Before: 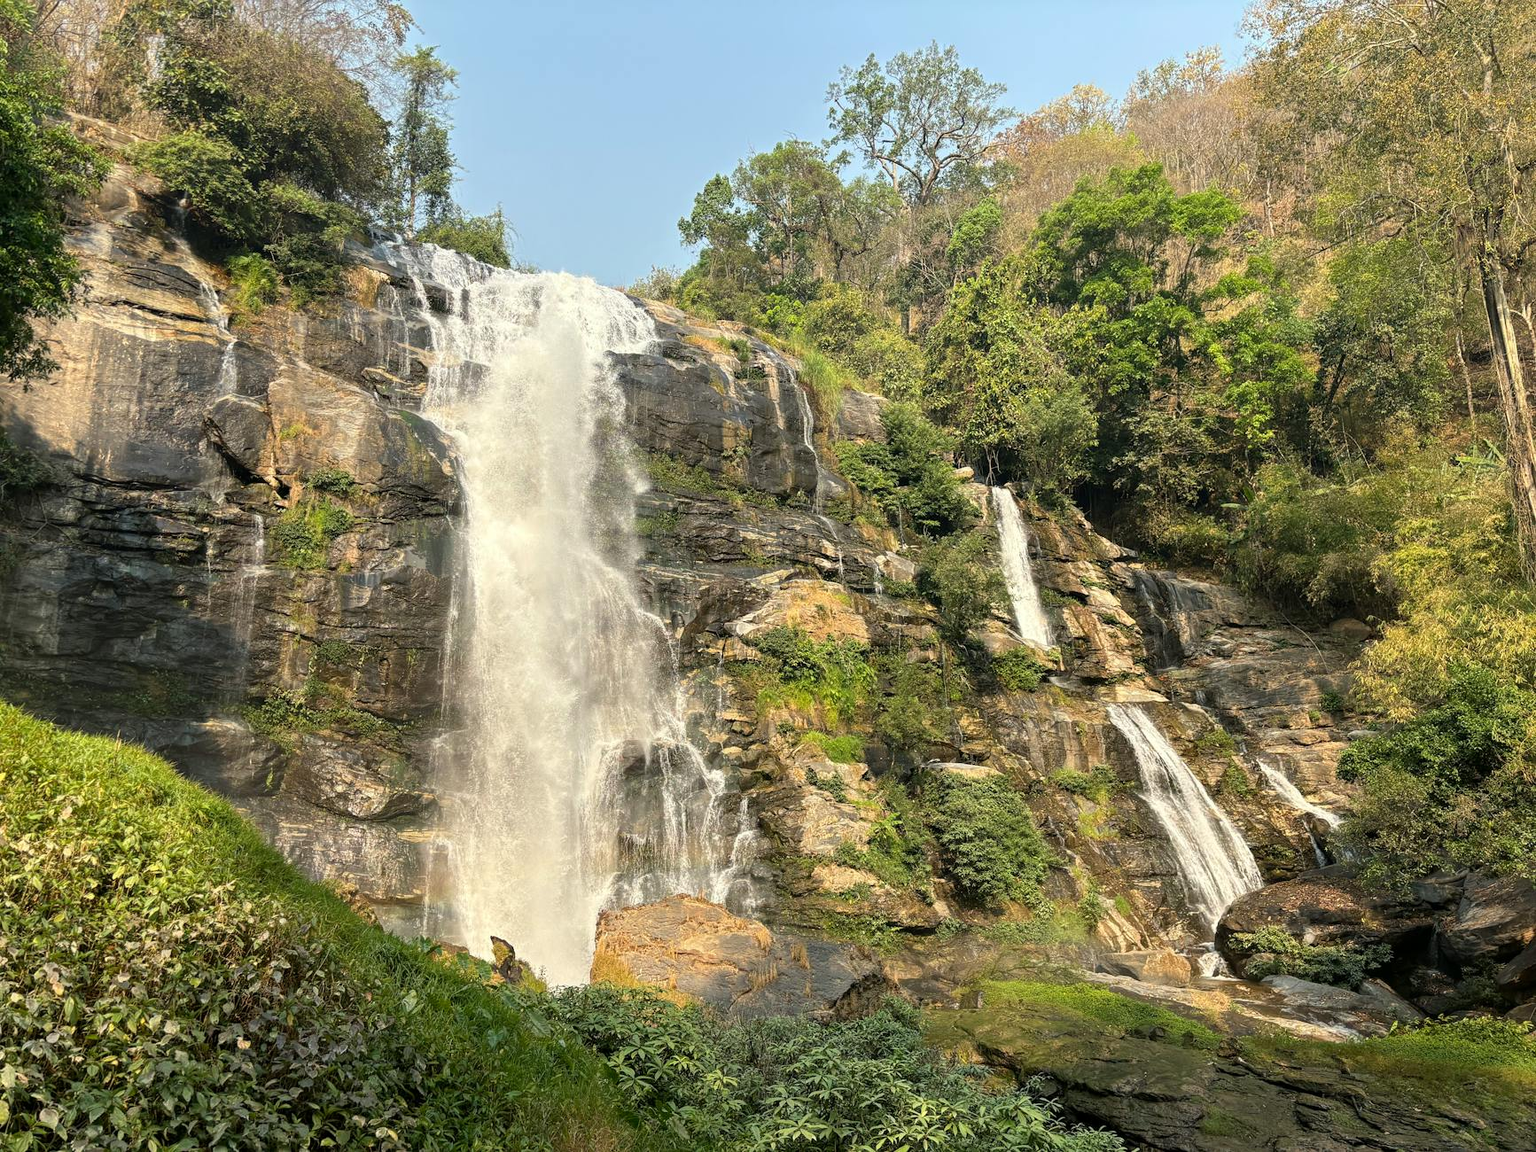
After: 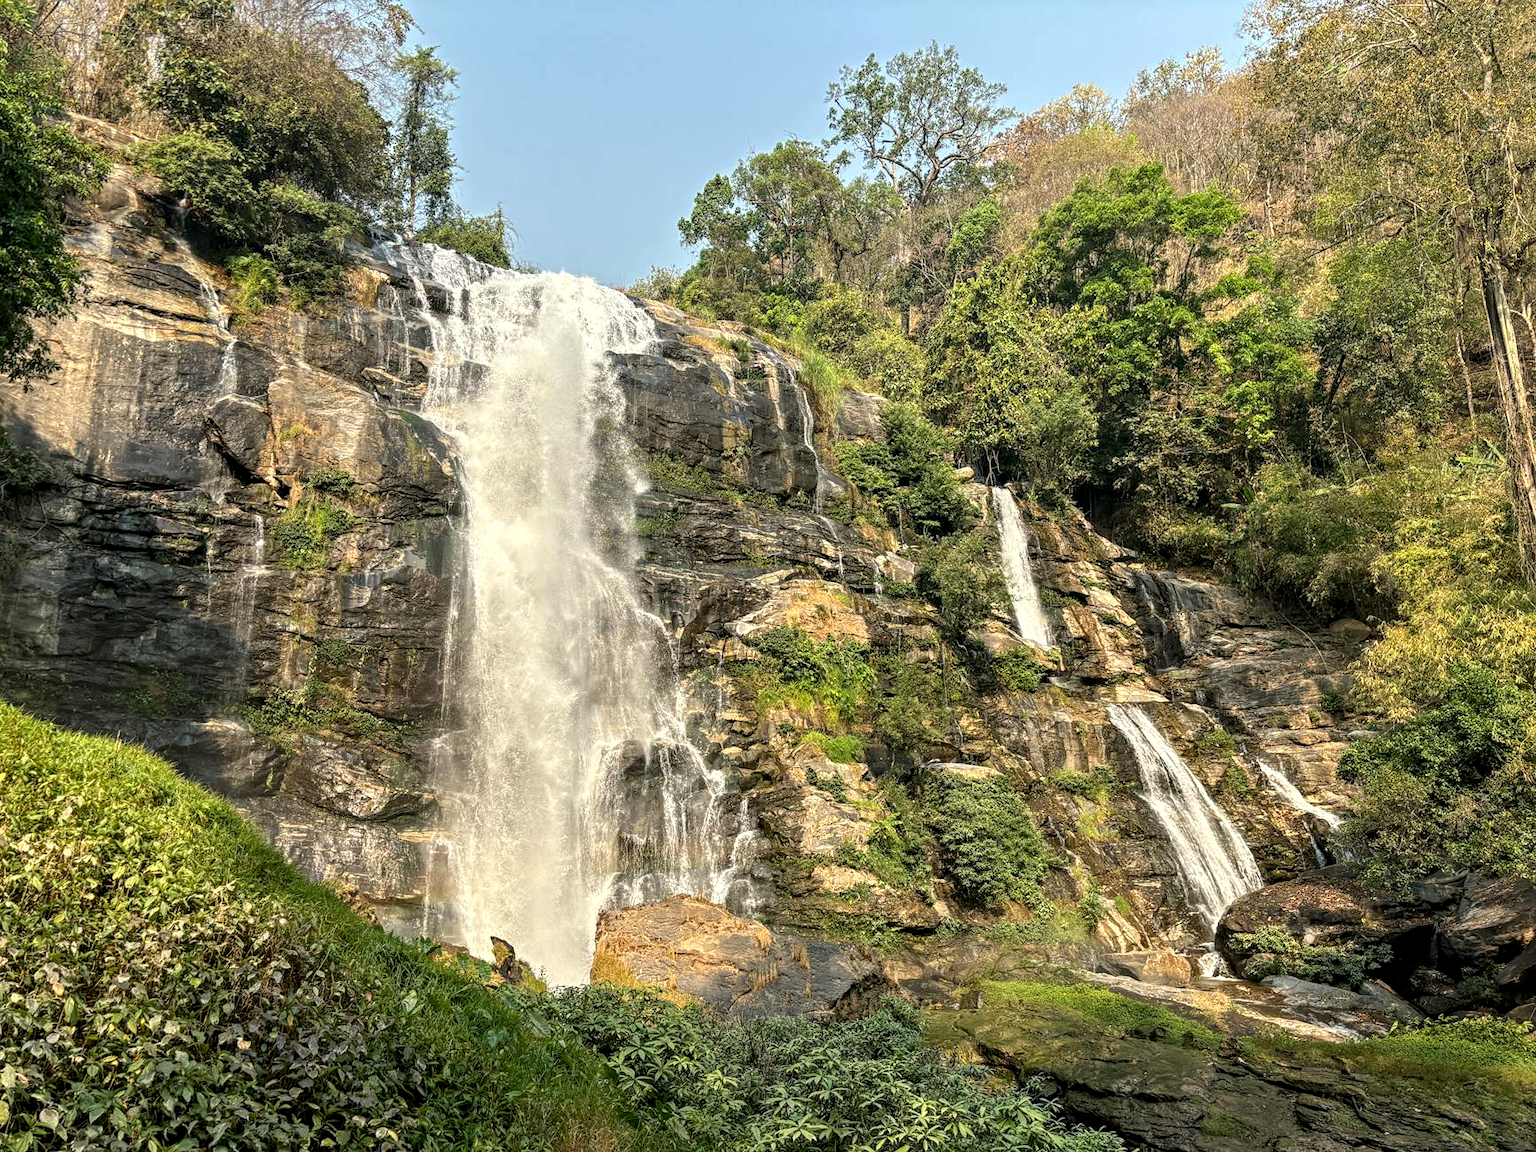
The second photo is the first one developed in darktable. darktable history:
contrast equalizer: y [[0.5, 0.501, 0.532, 0.538, 0.54, 0.541], [0.5 ×6], [0.5 ×6], [0 ×6], [0 ×6]]
local contrast: on, module defaults
